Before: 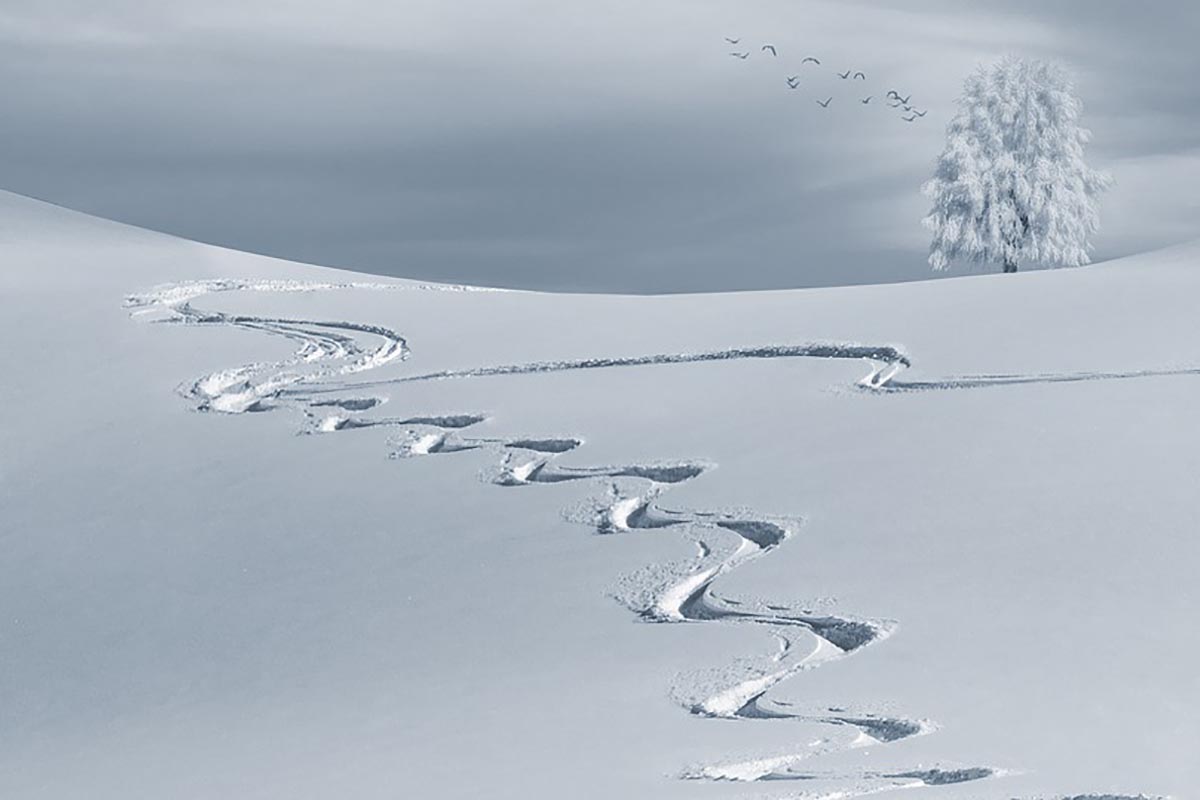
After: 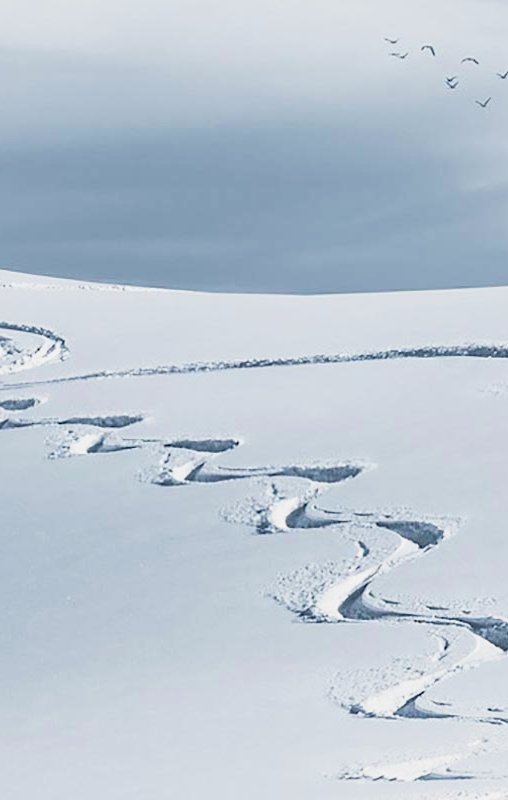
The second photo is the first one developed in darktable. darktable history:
crop: left 28.428%, right 29.176%
haze removal: compatibility mode true, adaptive false
base curve: curves: ch0 [(0, 0) (0.088, 0.125) (0.176, 0.251) (0.354, 0.501) (0.613, 0.749) (1, 0.877)], preserve colors none
velvia: strength 14.72%
